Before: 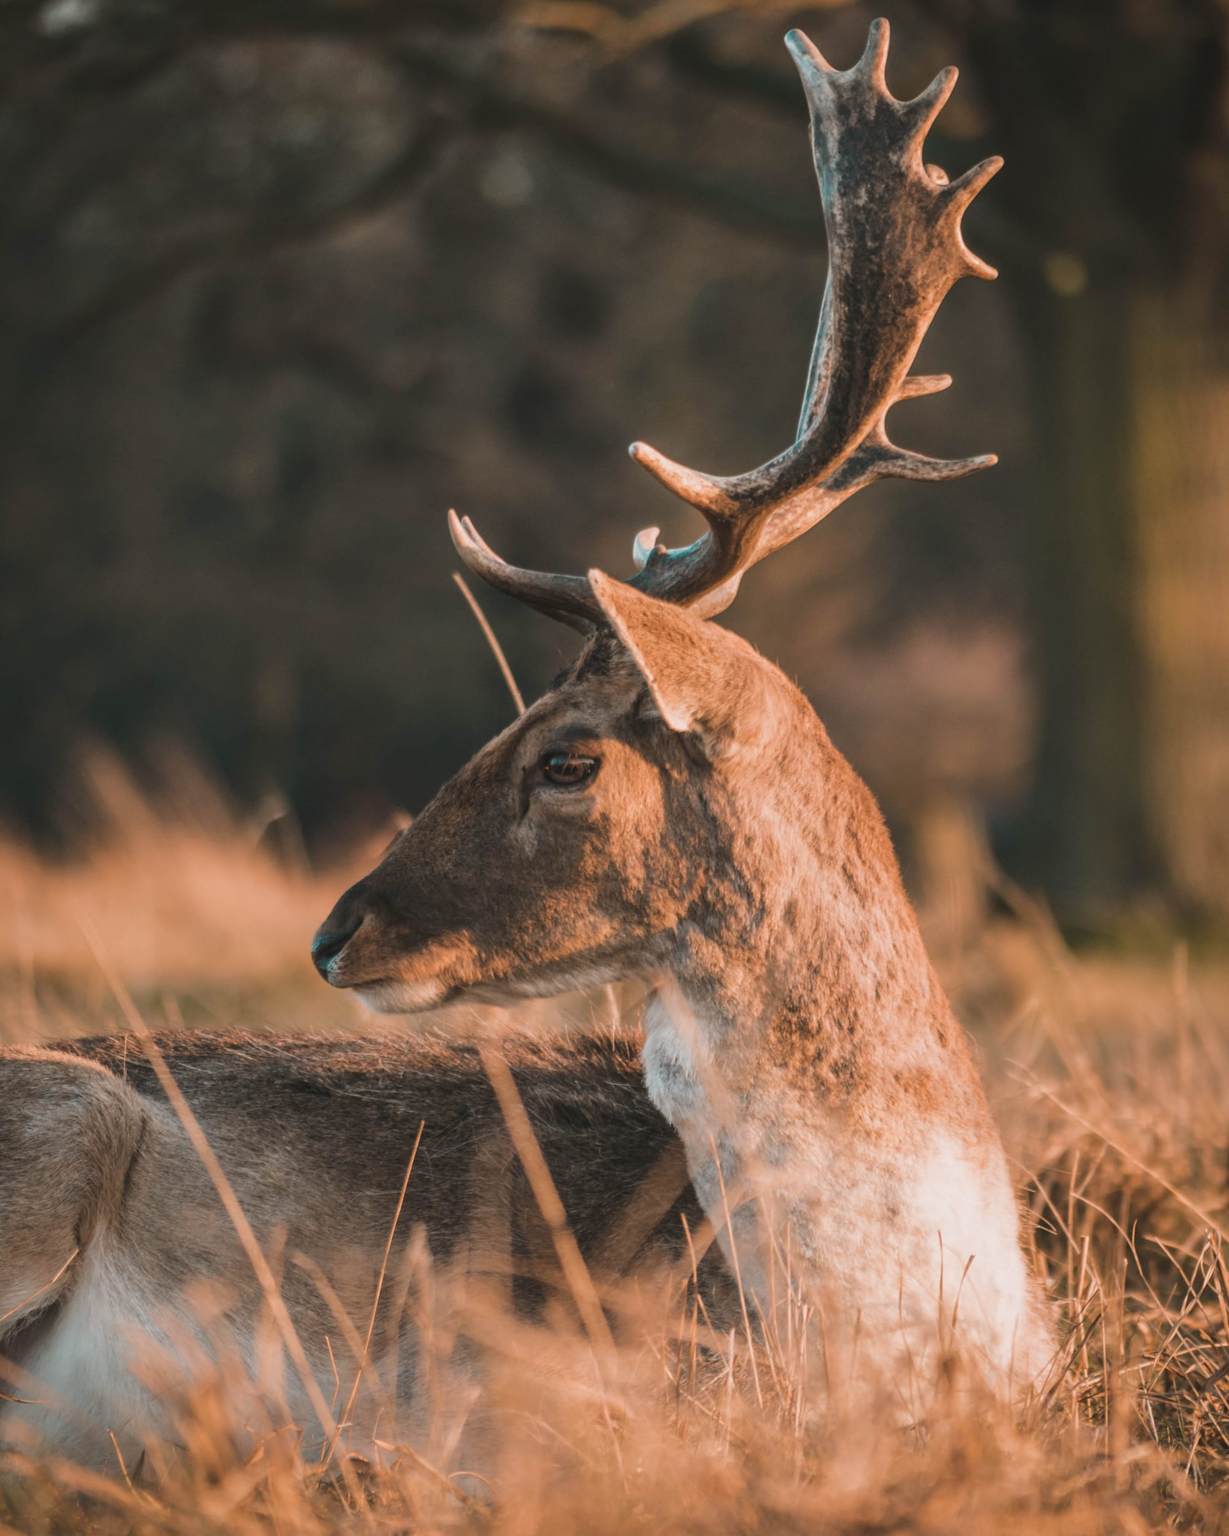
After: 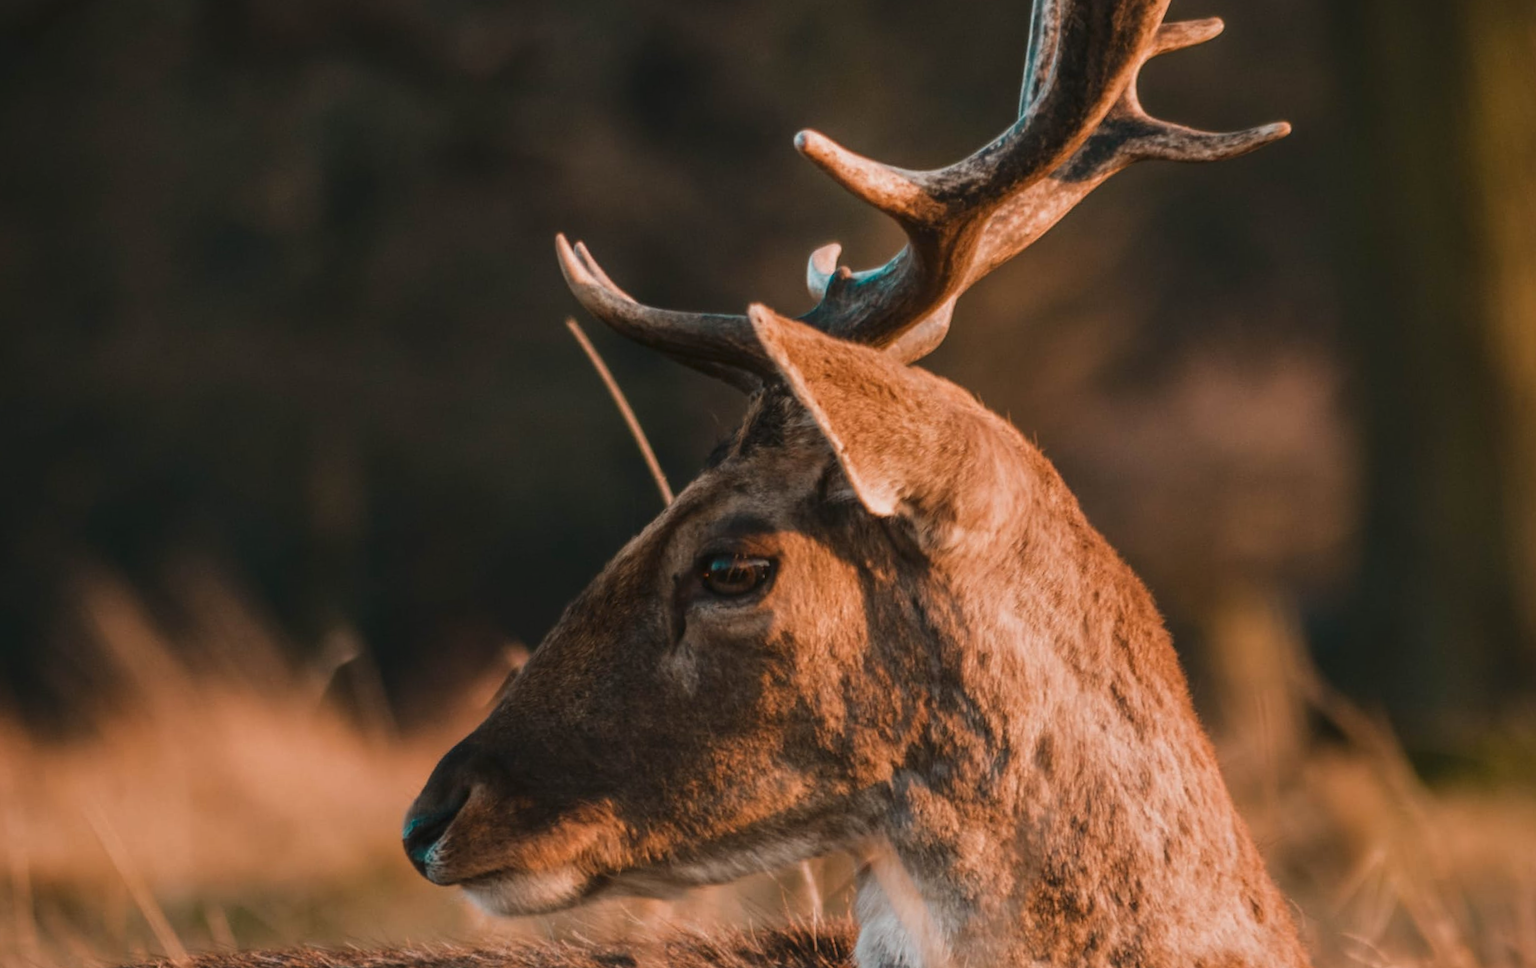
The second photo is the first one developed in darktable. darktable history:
crop: left 1.744%, top 19.225%, right 5.069%, bottom 28.357%
contrast brightness saturation: contrast 0.07, brightness -0.14, saturation 0.11
rotate and perspective: rotation -3°, crop left 0.031, crop right 0.968, crop top 0.07, crop bottom 0.93
